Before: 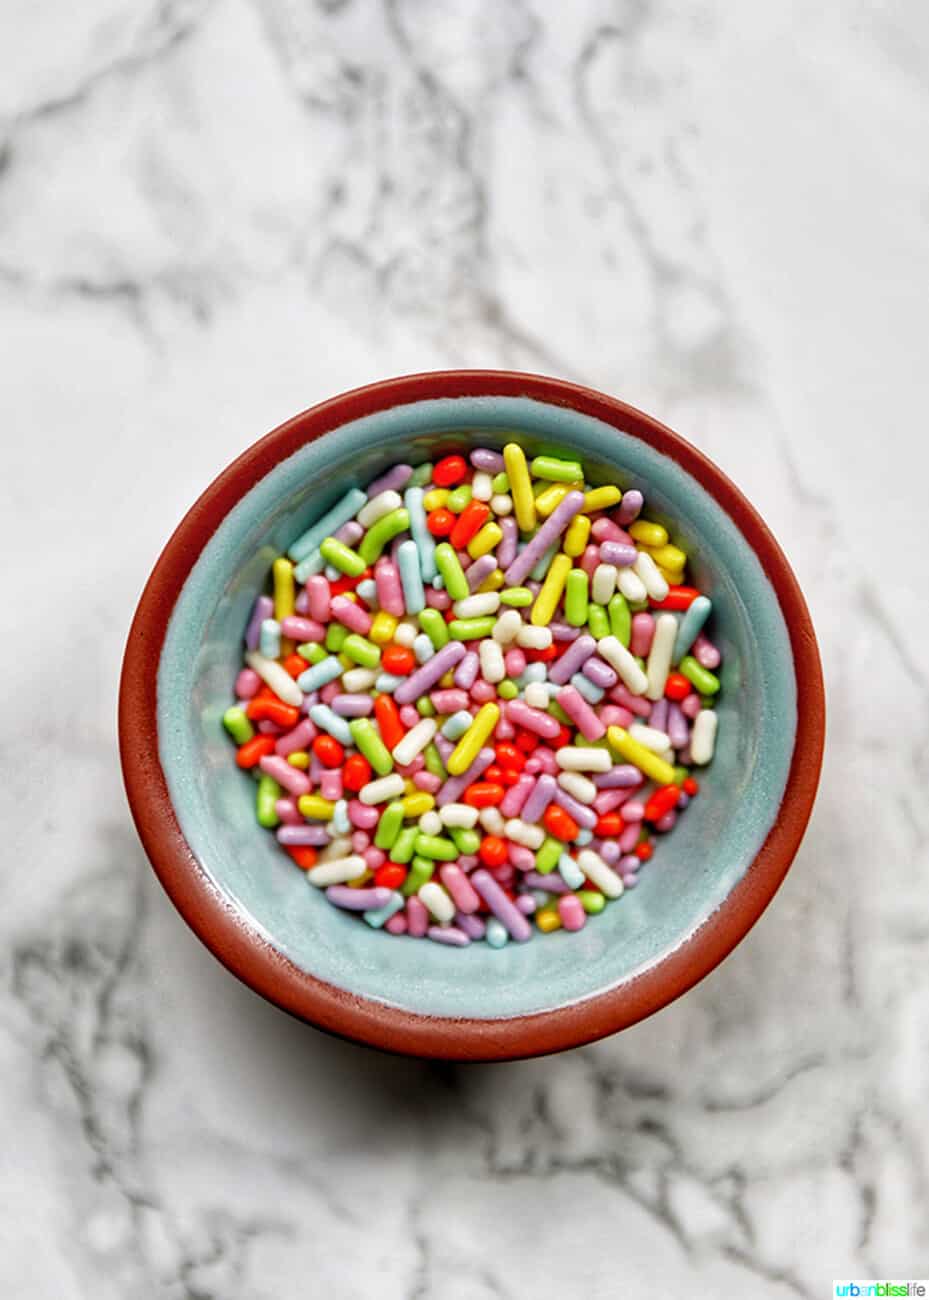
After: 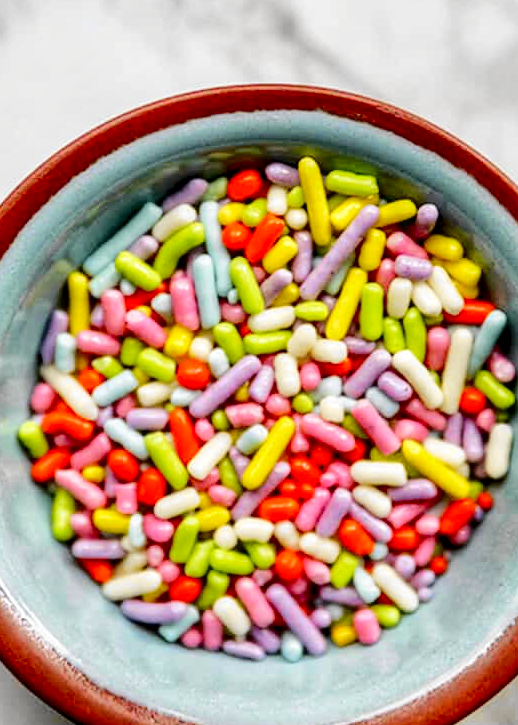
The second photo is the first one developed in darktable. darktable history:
tone curve: curves: ch0 [(0, 0.01) (0.097, 0.07) (0.204, 0.173) (0.447, 0.517) (0.539, 0.624) (0.733, 0.791) (0.879, 0.898) (1, 0.98)]; ch1 [(0, 0) (0.393, 0.415) (0.447, 0.448) (0.485, 0.494) (0.523, 0.509) (0.545, 0.541) (0.574, 0.561) (0.648, 0.674) (1, 1)]; ch2 [(0, 0) (0.369, 0.388) (0.449, 0.431) (0.499, 0.5) (0.521, 0.51) (0.53, 0.54) (0.564, 0.569) (0.674, 0.735) (1, 1)], color space Lab, independent channels, preserve colors none
crop and rotate: left 22.13%, top 22.054%, right 22.026%, bottom 22.102%
local contrast: detail 130%
exposure: black level correction 0.005, exposure 0.001 EV, compensate highlight preservation false
